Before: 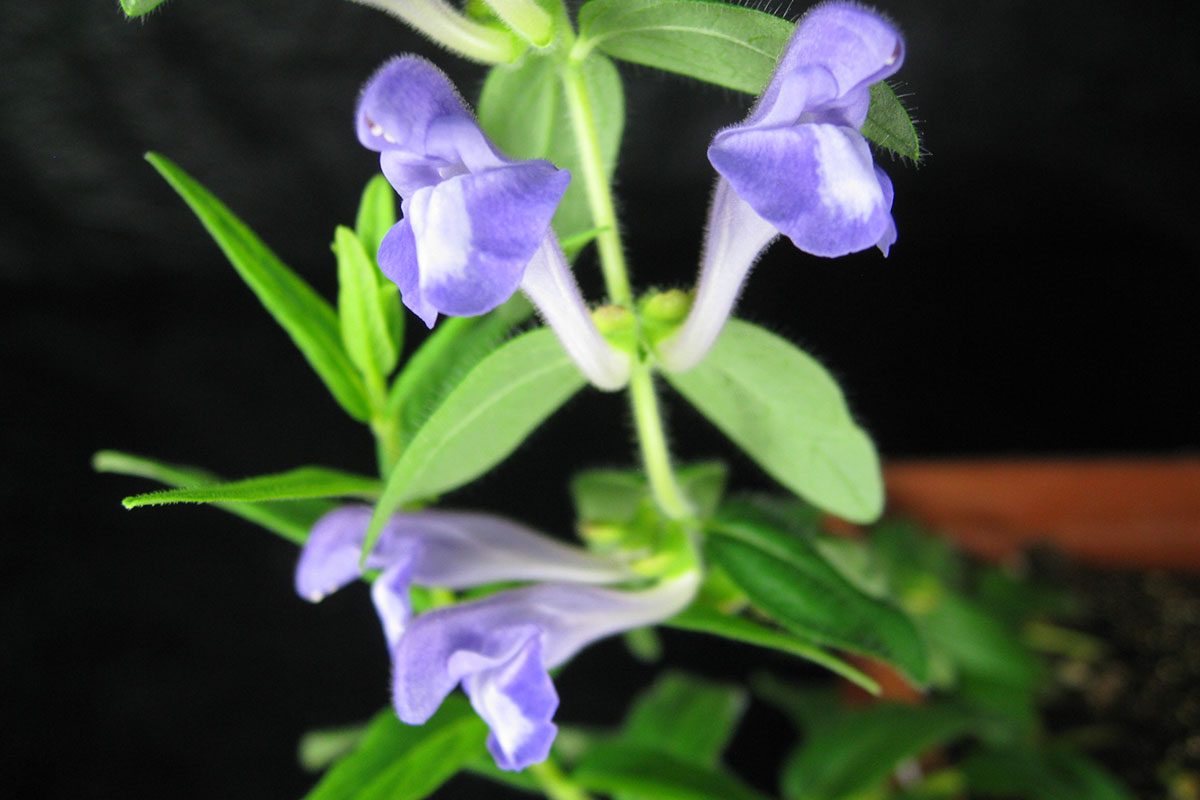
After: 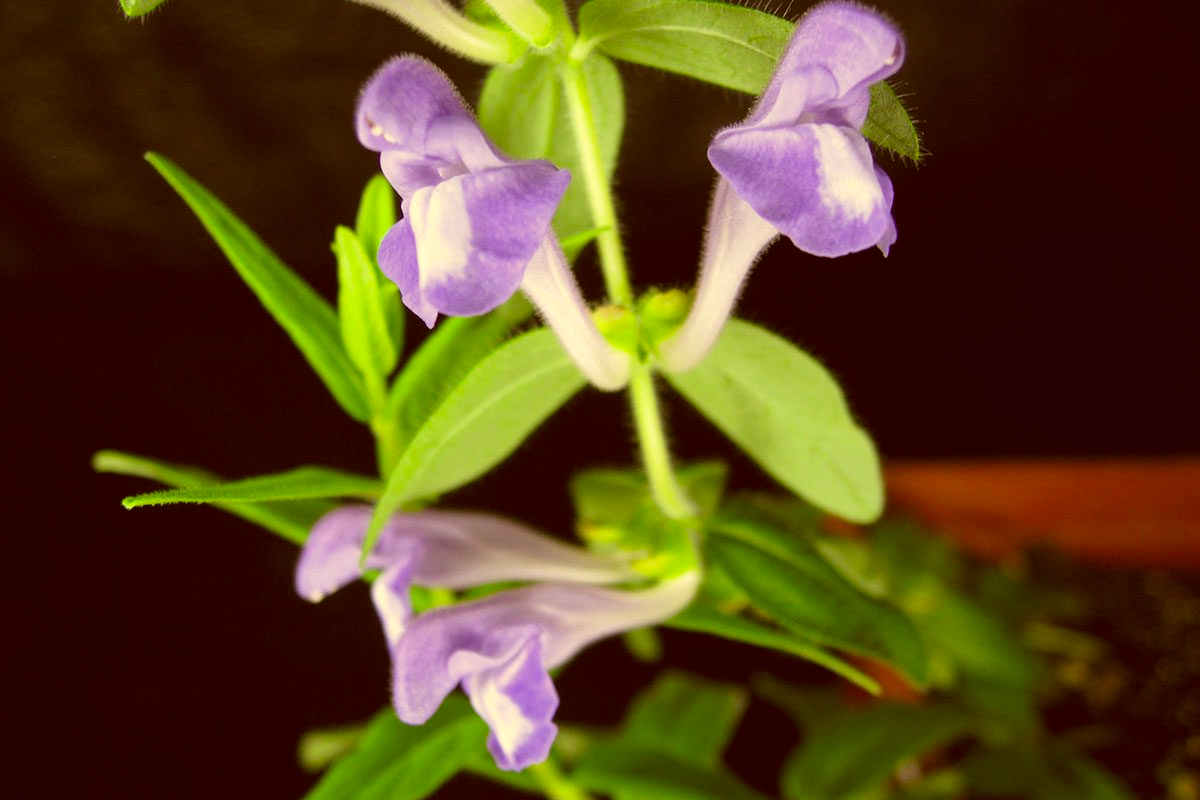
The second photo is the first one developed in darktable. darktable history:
color correction: highlights a* 1.21, highlights b* 23.98, shadows a* 15.64, shadows b* 24.64
